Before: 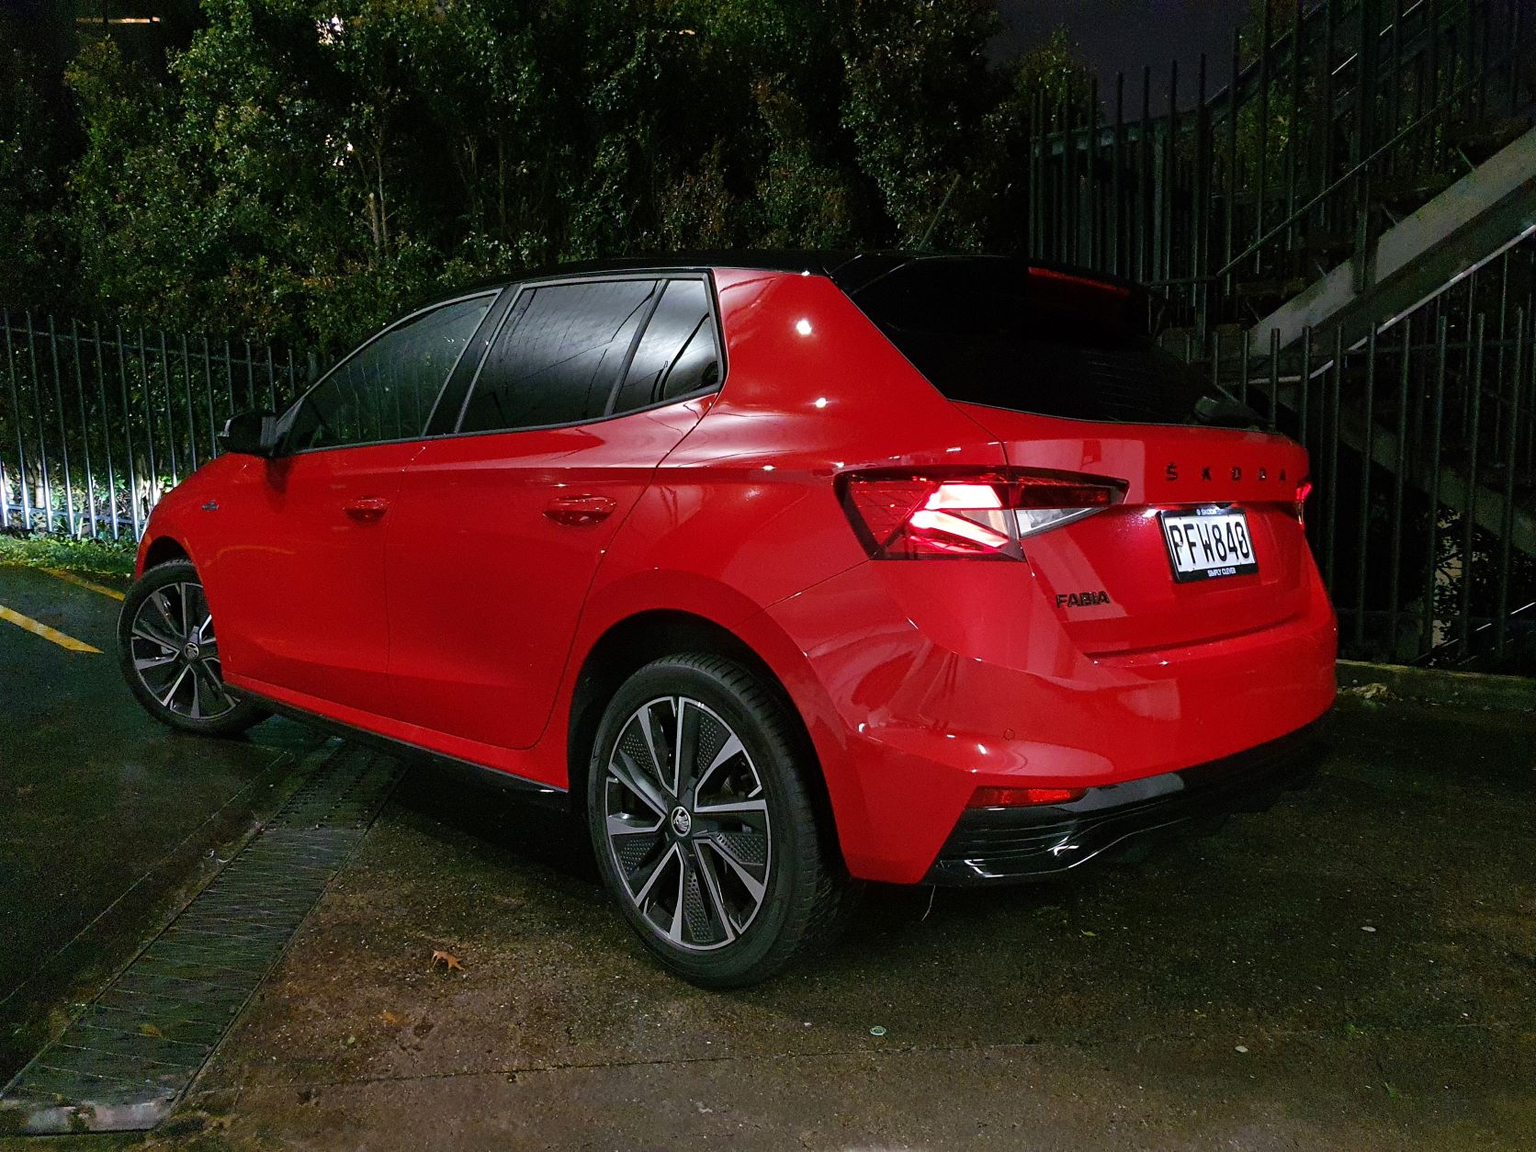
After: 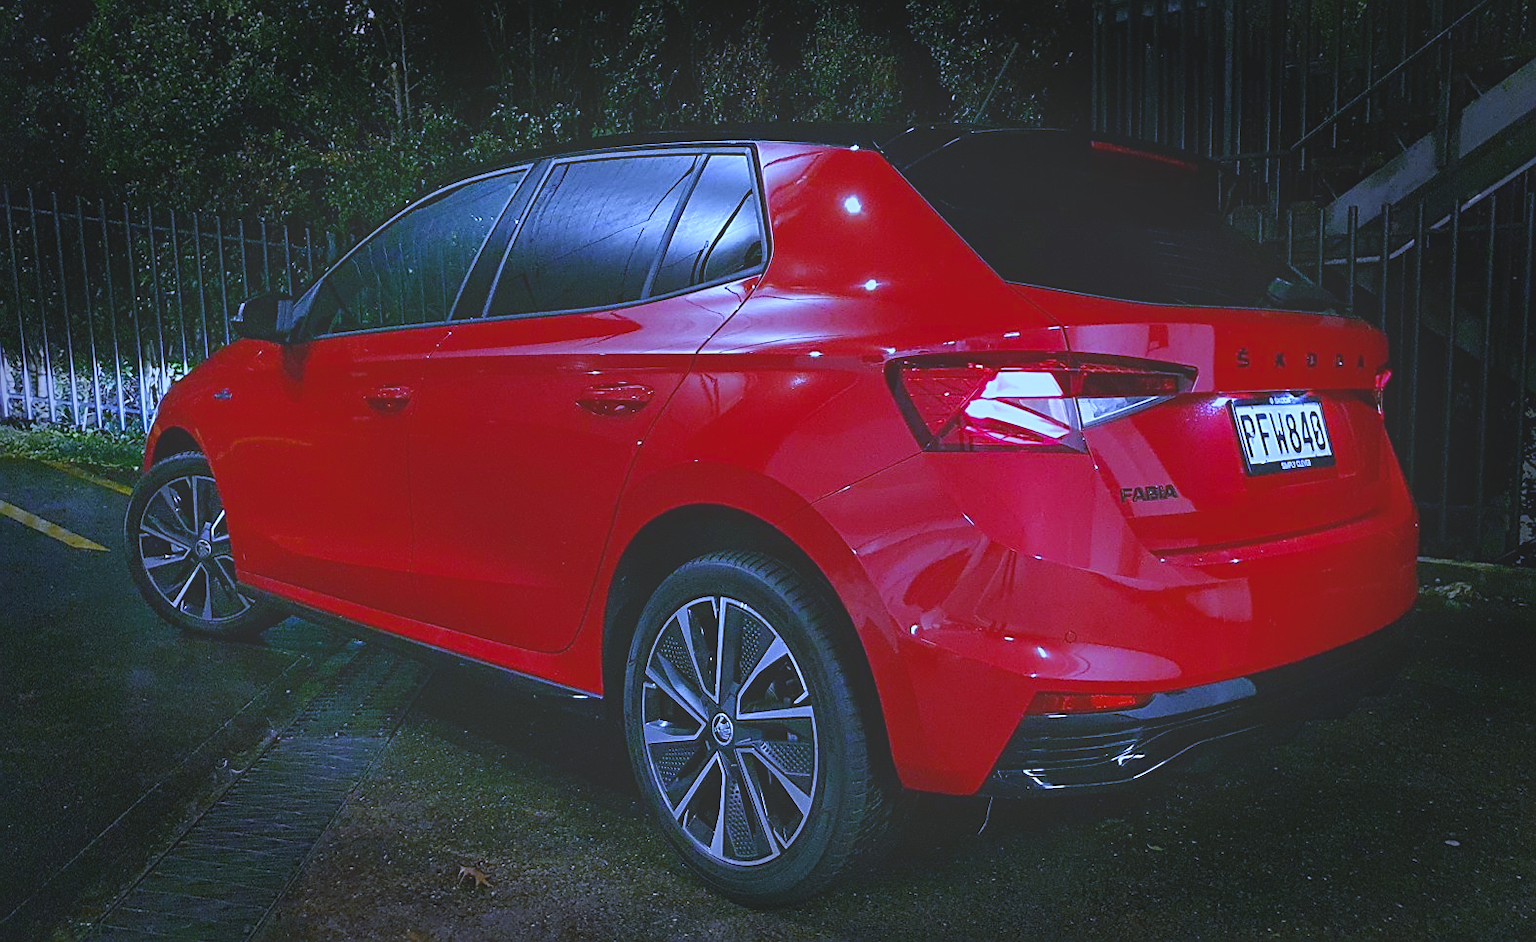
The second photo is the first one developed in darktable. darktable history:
crop and rotate: angle 0.03°, top 11.643%, right 5.651%, bottom 11.189%
color balance rgb: shadows lift › chroma 2%, shadows lift › hue 250°, power › hue 326.4°, highlights gain › chroma 2%, highlights gain › hue 64.8°, global offset › luminance 0.5%, global offset › hue 58.8°, perceptual saturation grading › highlights -25%, perceptual saturation grading › shadows 30%, global vibrance 15%
tone equalizer: on, module defaults
white balance: red 0.766, blue 1.537
vignetting: fall-off start 66.7%, fall-off radius 39.74%, brightness -0.576, saturation -0.258, automatic ratio true, width/height ratio 0.671, dithering 16-bit output
levels: levels [0, 0.476, 0.951]
contrast brightness saturation: contrast -0.28
sharpen: on, module defaults
